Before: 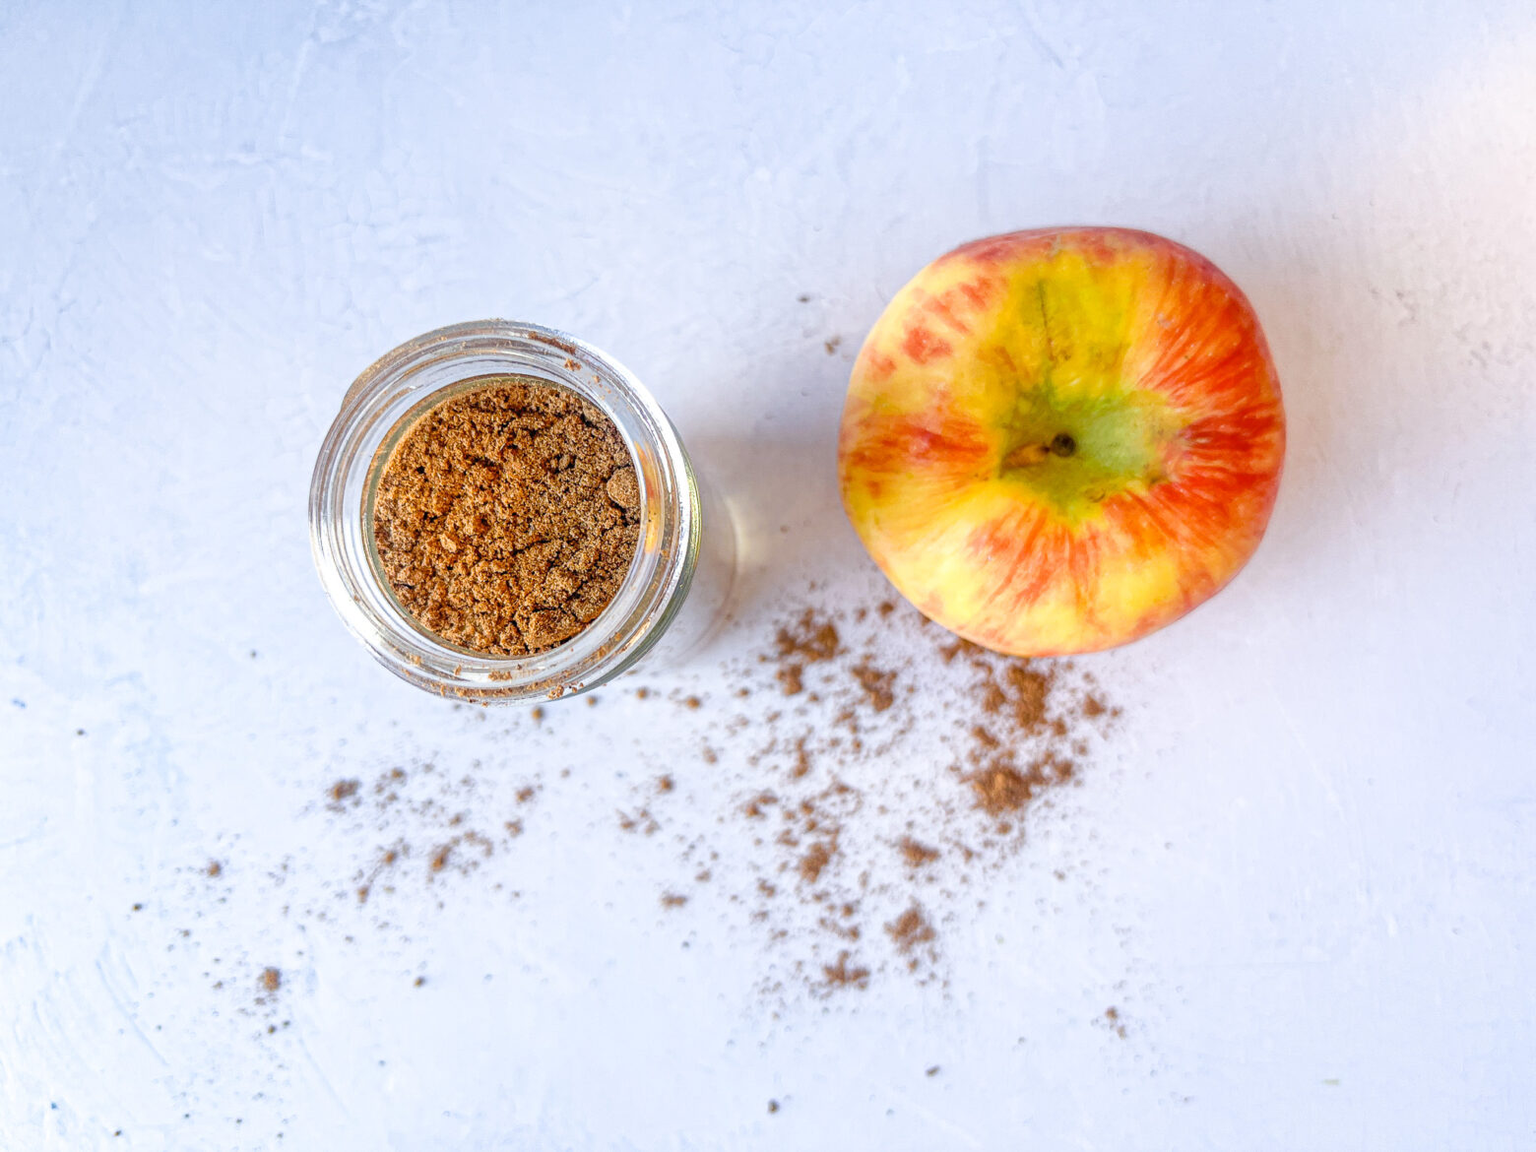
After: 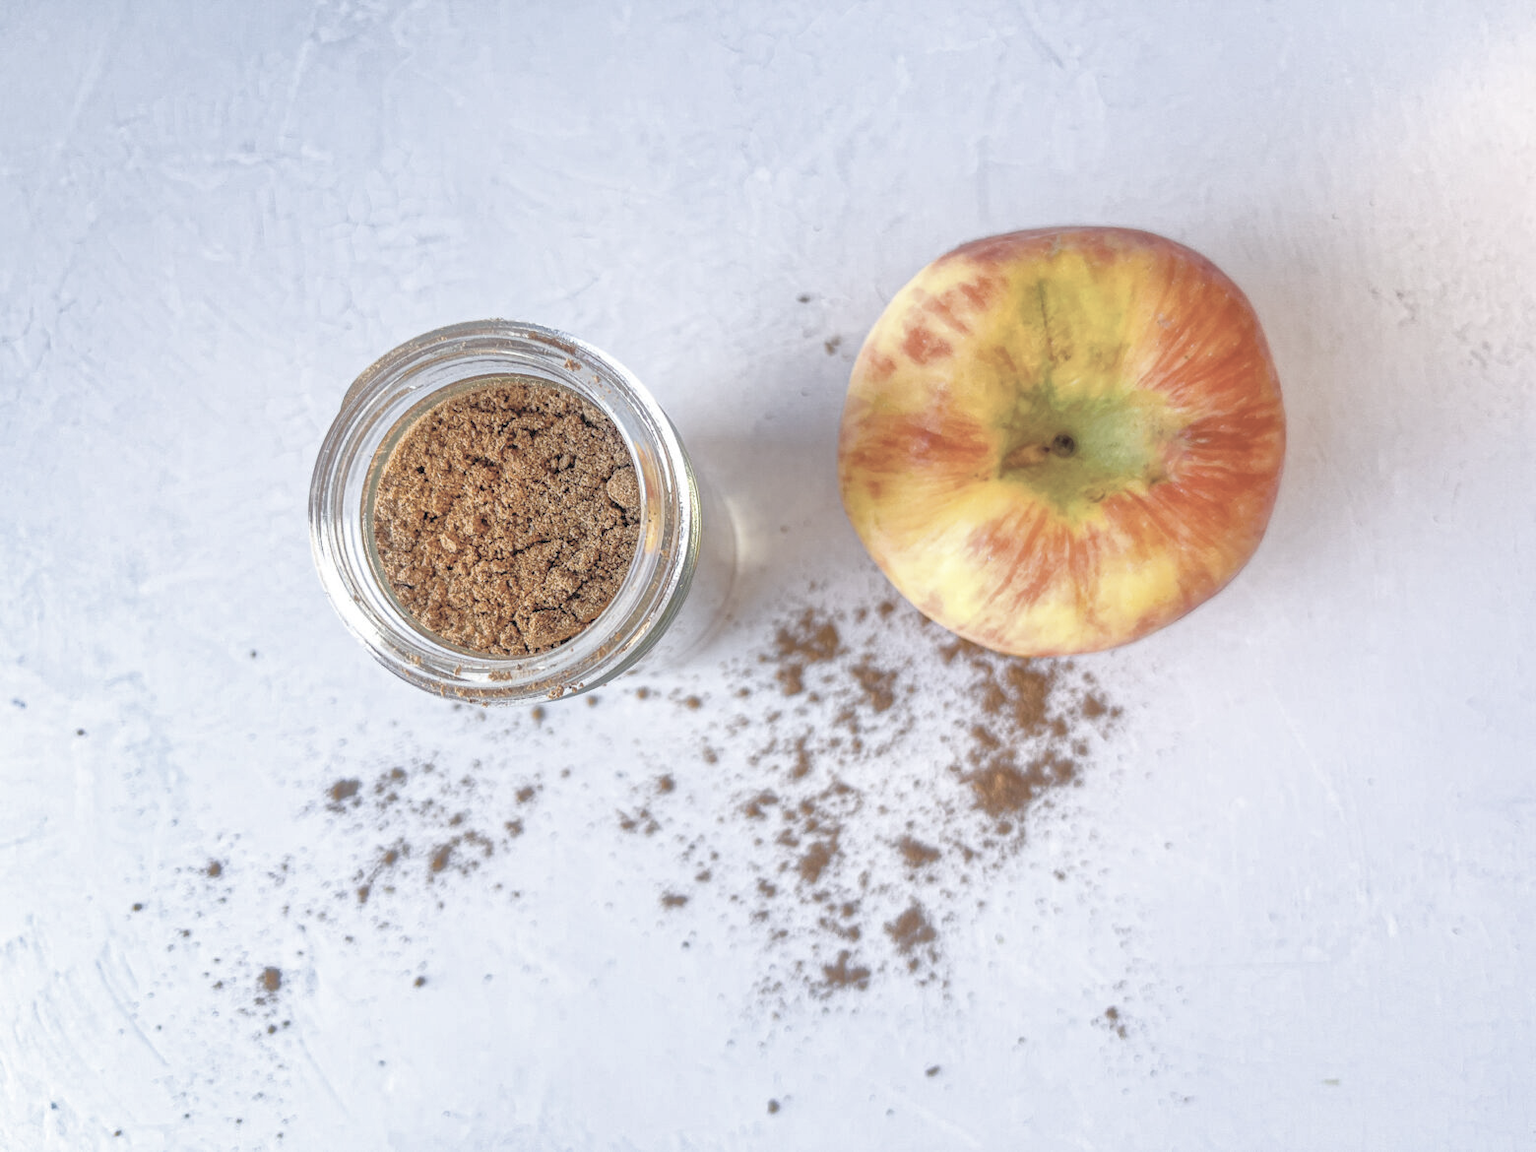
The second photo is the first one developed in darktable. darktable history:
shadows and highlights: on, module defaults
contrast brightness saturation: brightness 0.18, saturation -0.5
